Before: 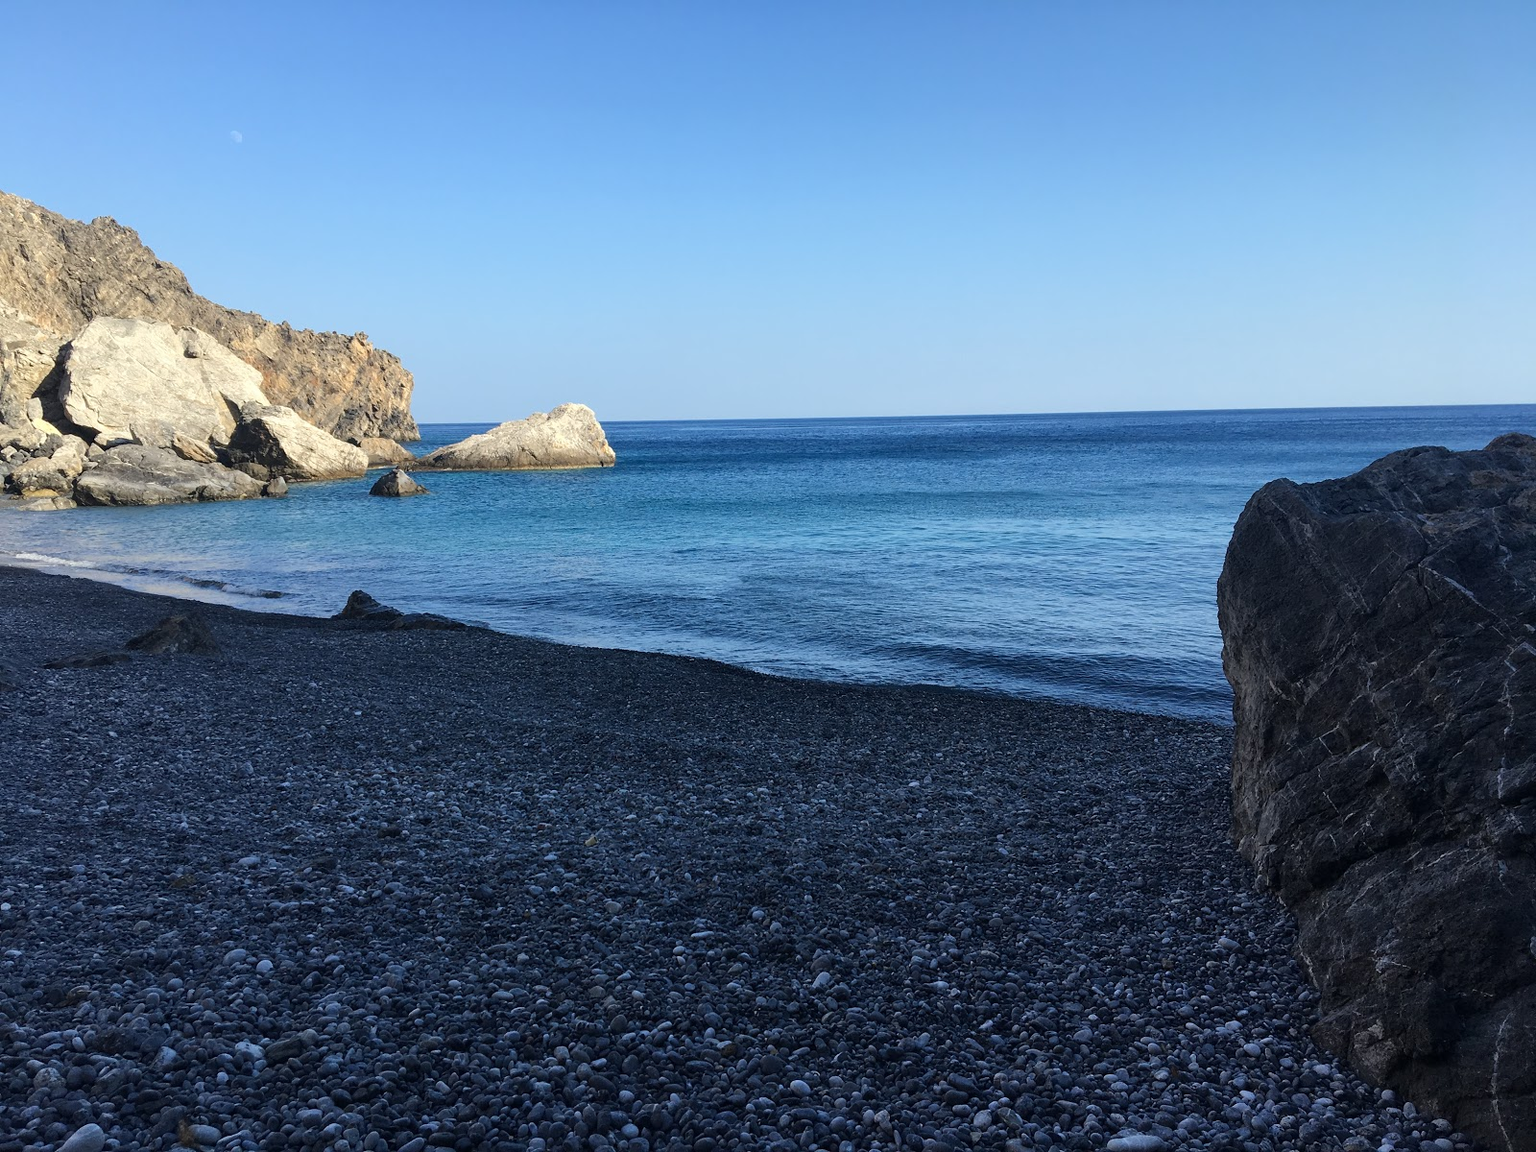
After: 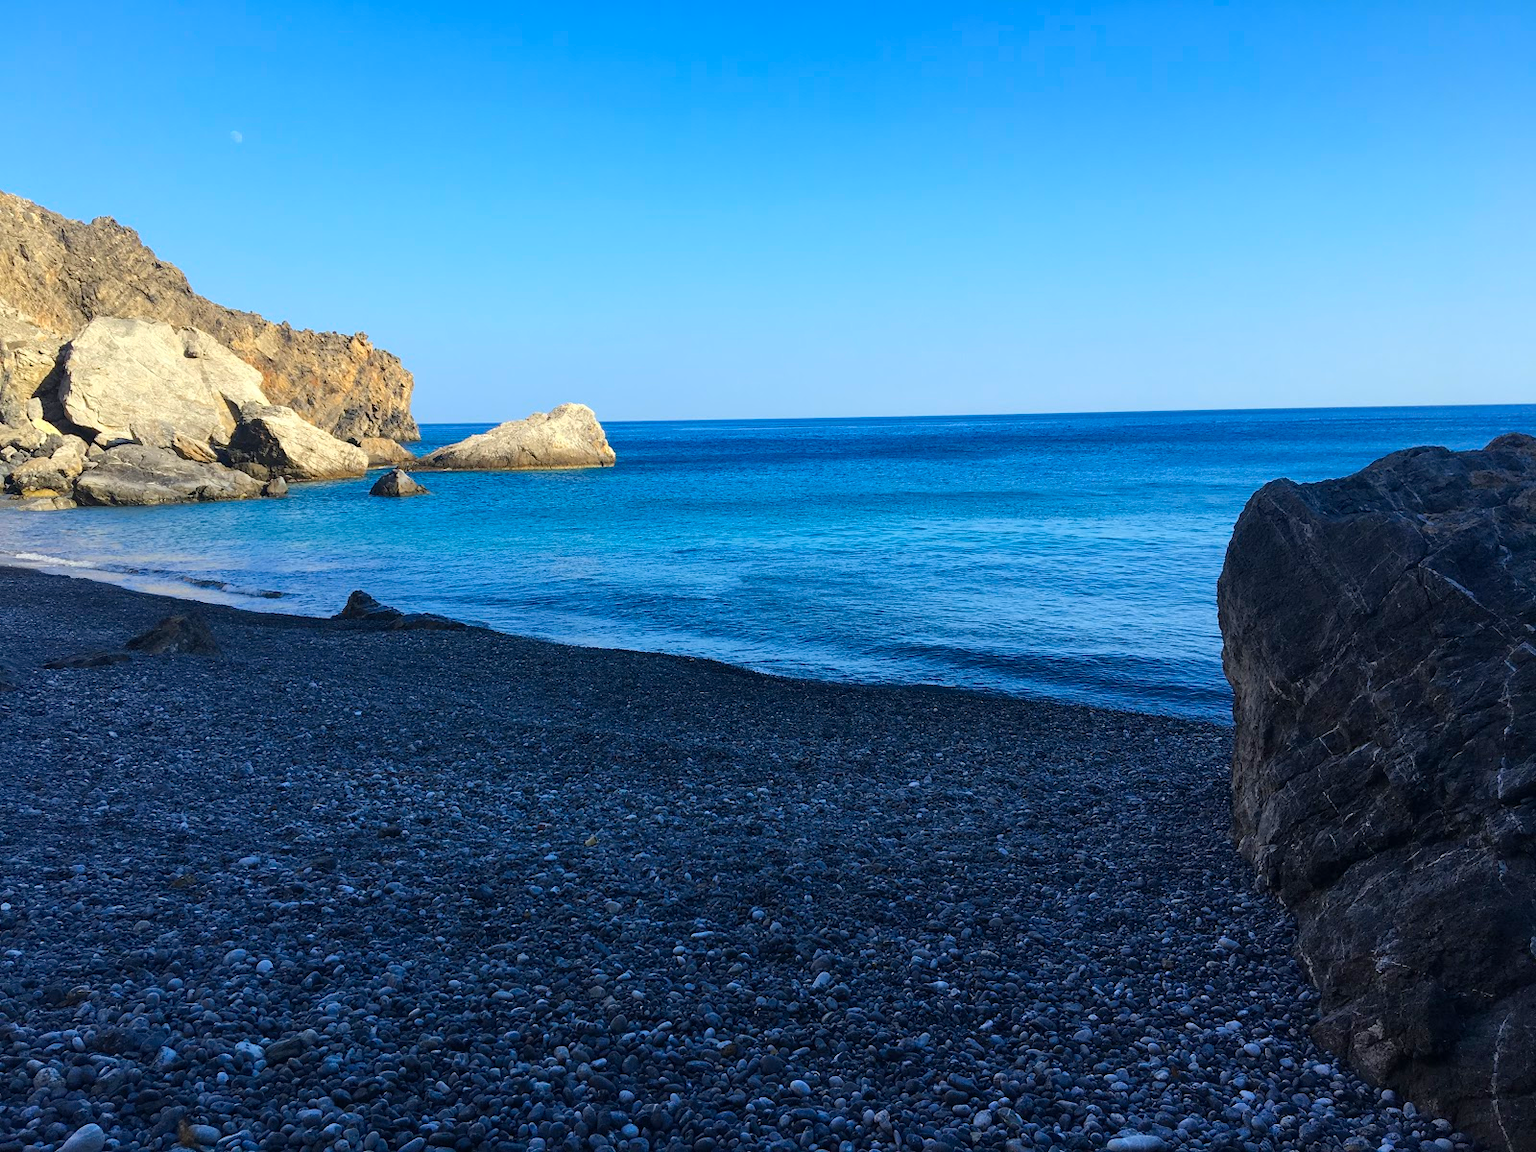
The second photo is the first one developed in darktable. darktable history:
levels: mode automatic
contrast brightness saturation: saturation 0.494
